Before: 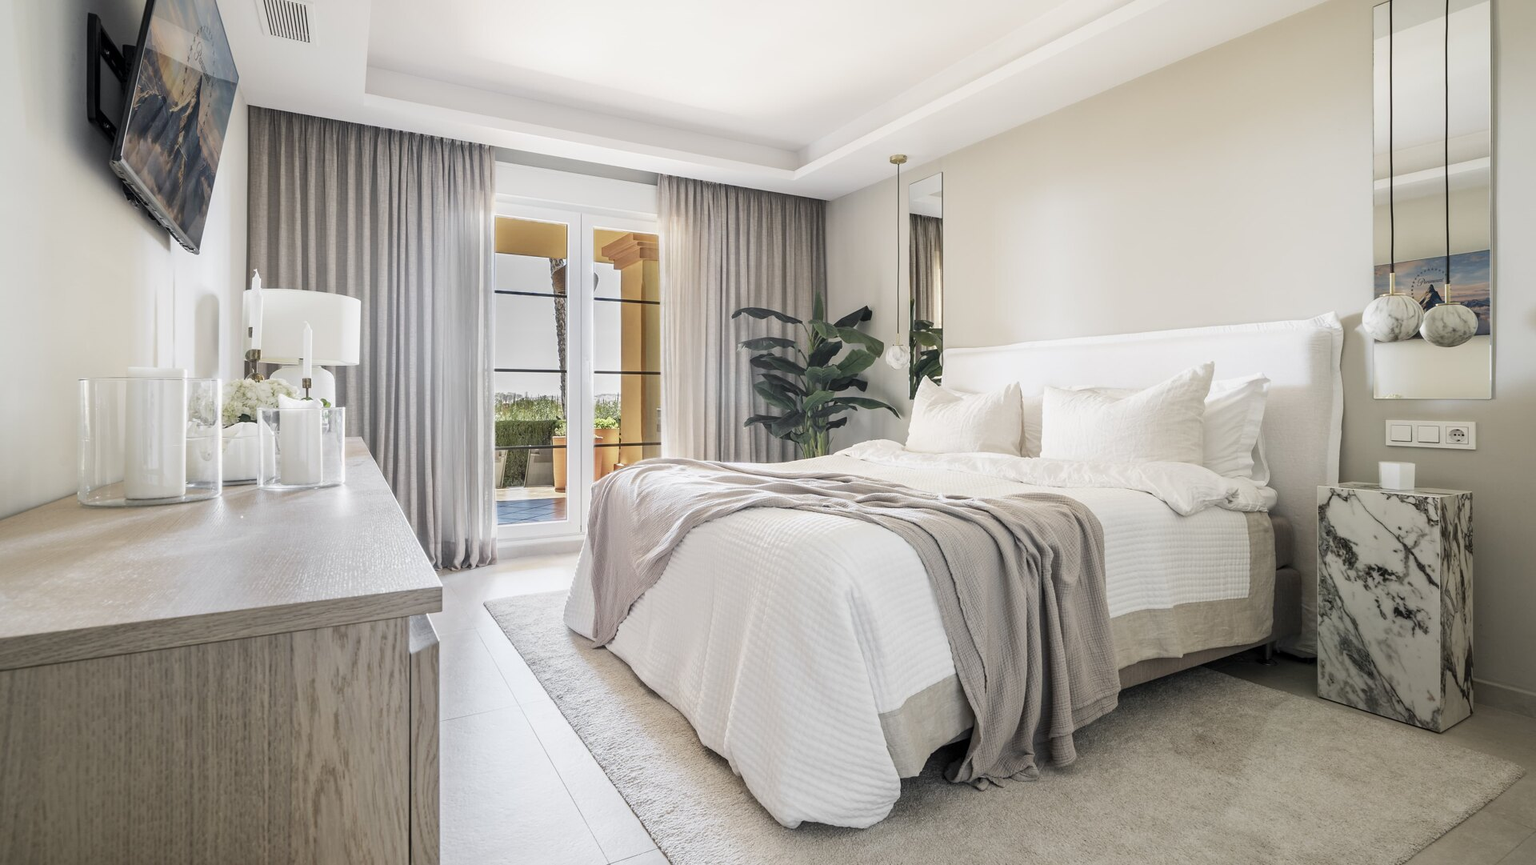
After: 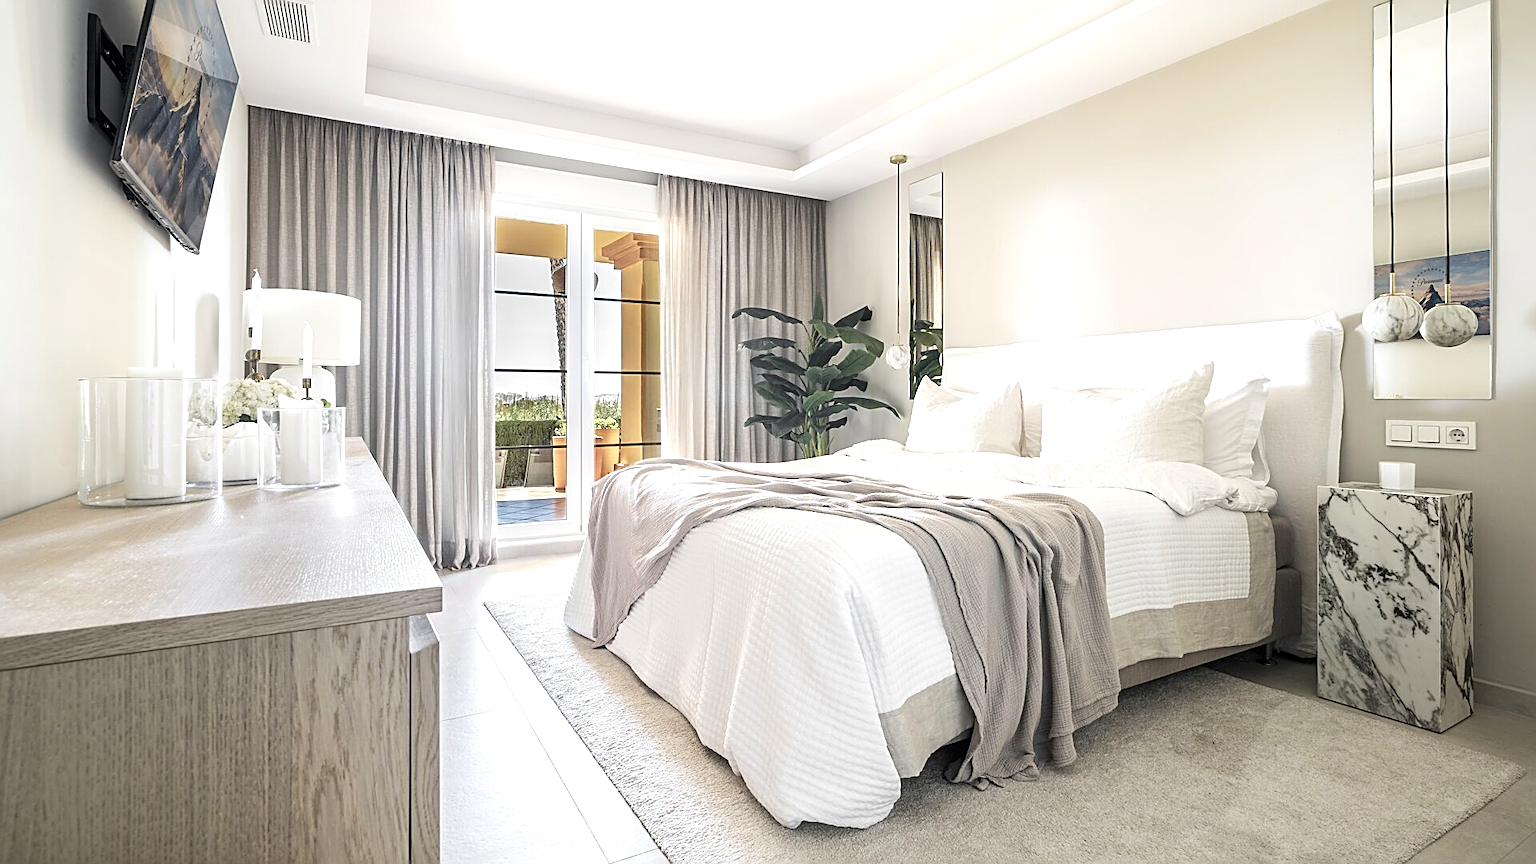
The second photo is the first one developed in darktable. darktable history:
exposure: black level correction 0, exposure 0.5 EV, compensate highlight preservation false
sharpen: amount 0.75
